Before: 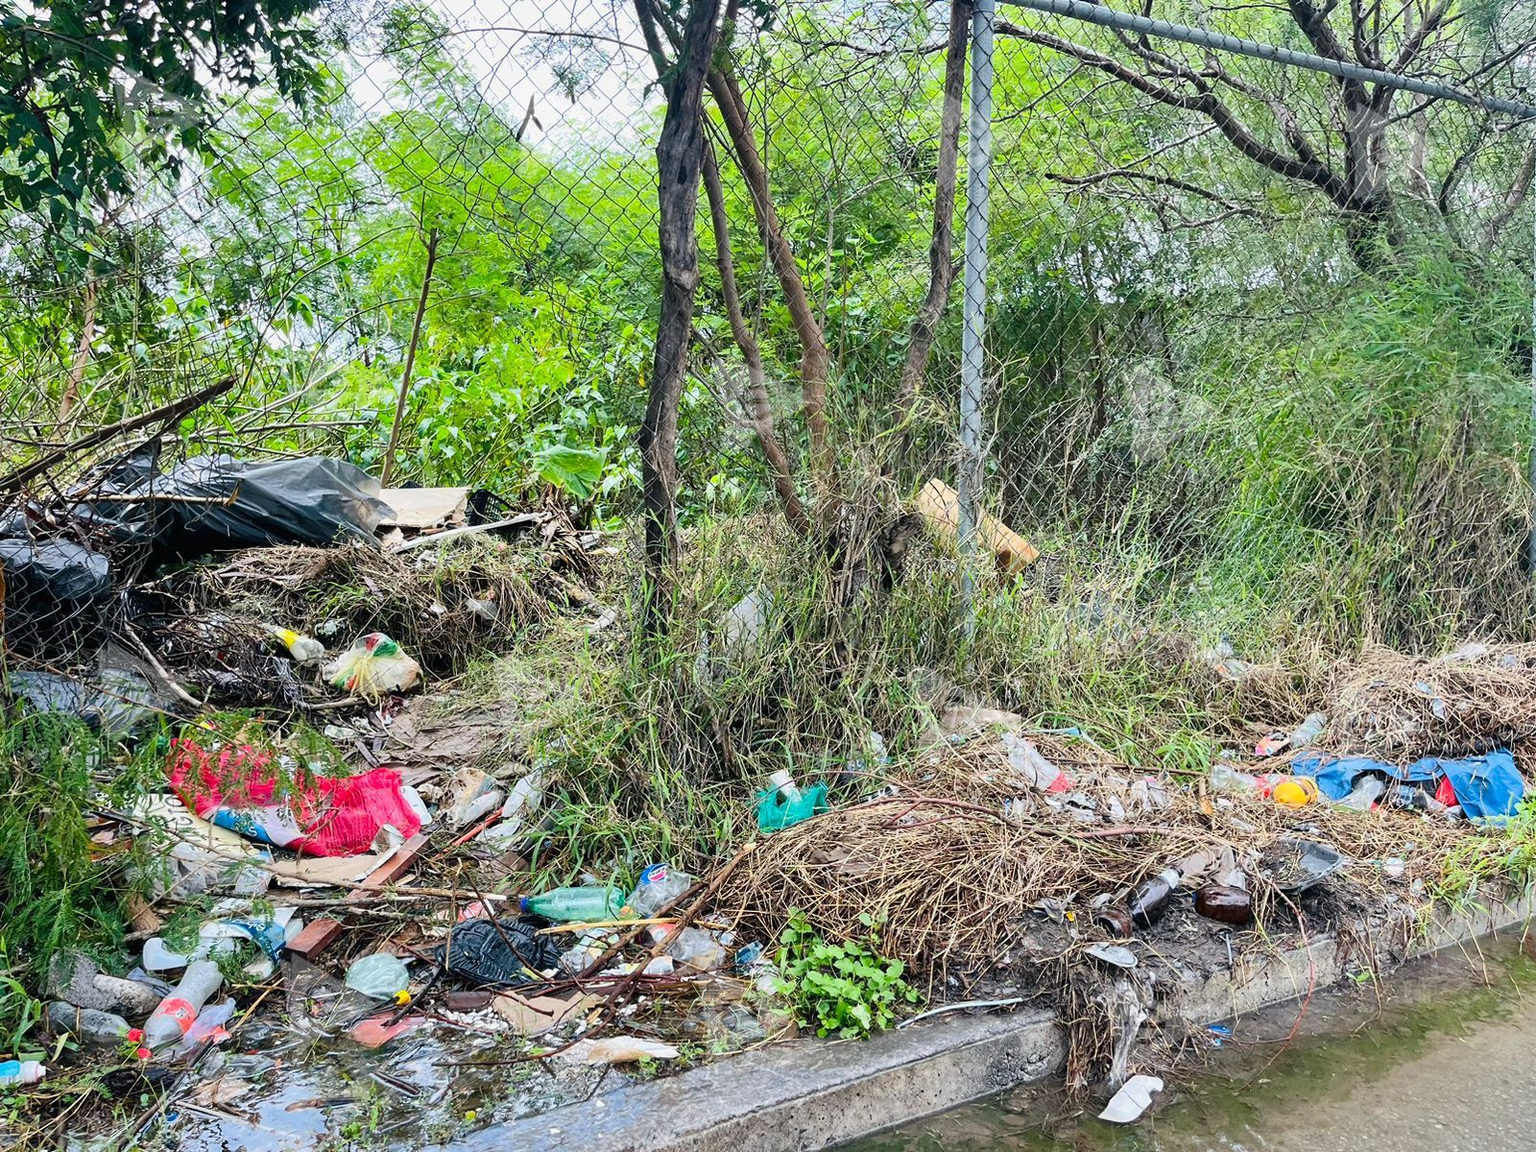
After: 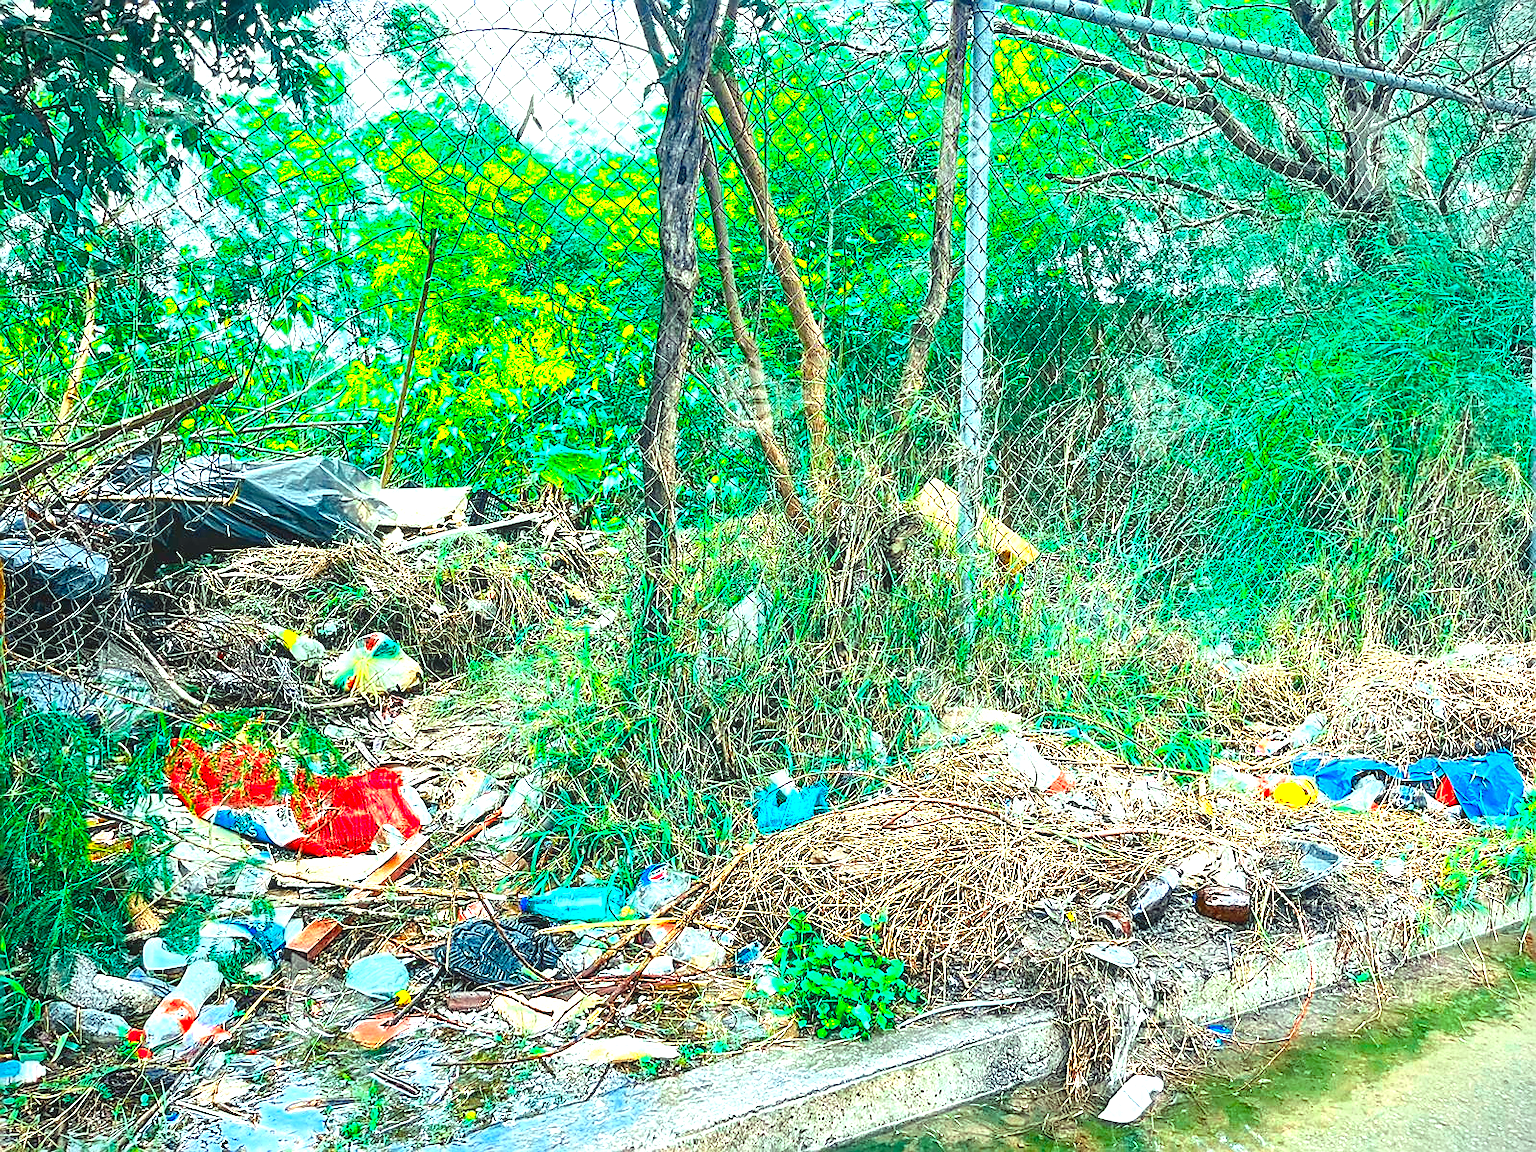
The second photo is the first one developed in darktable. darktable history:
sharpen: radius 1.404, amount 1.237, threshold 0.741
exposure: black level correction 0, exposure 1.618 EV, compensate highlight preservation false
local contrast: on, module defaults
color balance rgb: perceptual saturation grading › global saturation 30.751%, global vibrance 9.307%
vignetting: fall-off start 99.93%, brightness -0.616, saturation -0.682
color correction: highlights a* -10.76, highlights b* 9.92, saturation 1.71
contrast brightness saturation: contrast 0.005, saturation -0.07
color zones: curves: ch0 [(0, 0.5) (0.125, 0.4) (0.25, 0.5) (0.375, 0.4) (0.5, 0.4) (0.625, 0.35) (0.75, 0.35) (0.875, 0.5)]; ch1 [(0, 0.35) (0.125, 0.45) (0.25, 0.35) (0.375, 0.35) (0.5, 0.35) (0.625, 0.35) (0.75, 0.45) (0.875, 0.35)]; ch2 [(0, 0.6) (0.125, 0.5) (0.25, 0.5) (0.375, 0.6) (0.5, 0.6) (0.625, 0.5) (0.75, 0.5) (0.875, 0.5)]
